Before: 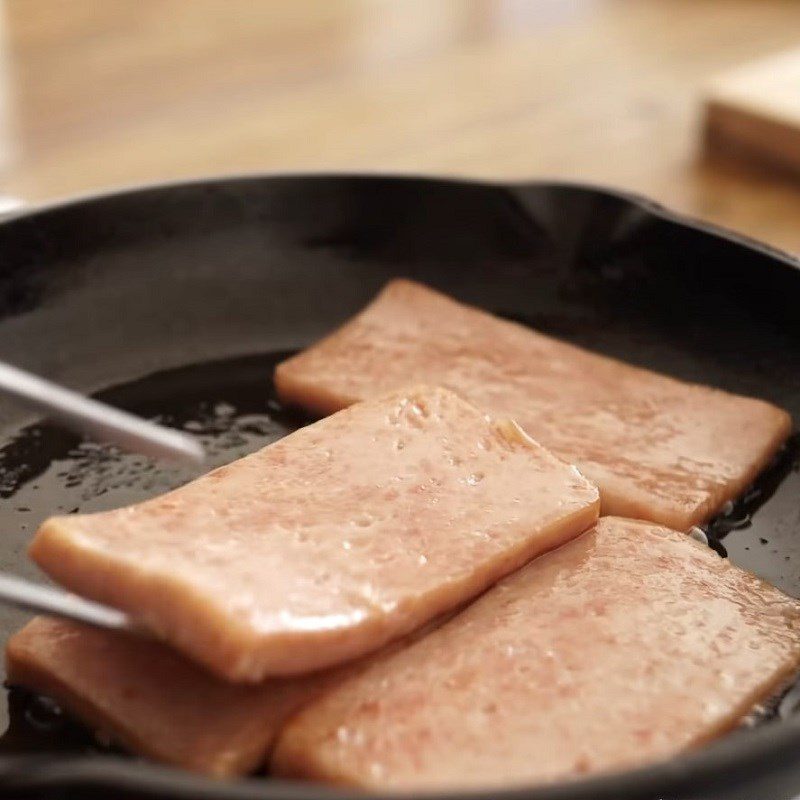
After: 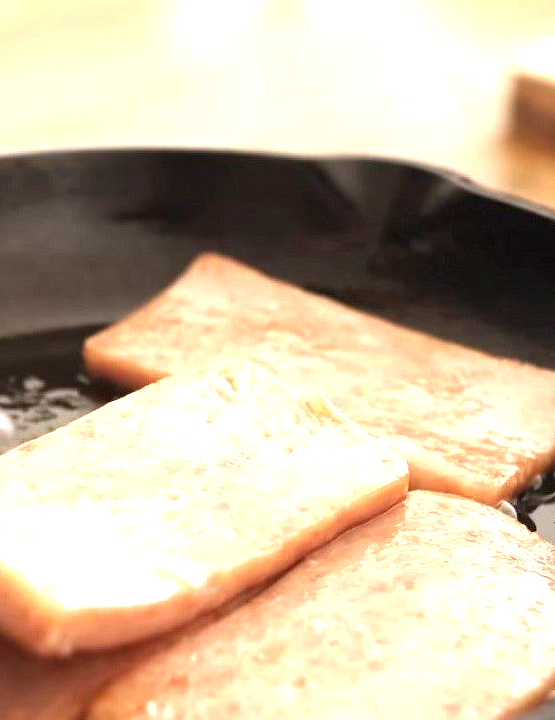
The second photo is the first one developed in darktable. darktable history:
exposure: black level correction 0, exposure 1.298 EV, compensate highlight preservation false
crop and rotate: left 23.945%, top 3.35%, right 6.628%, bottom 6.558%
